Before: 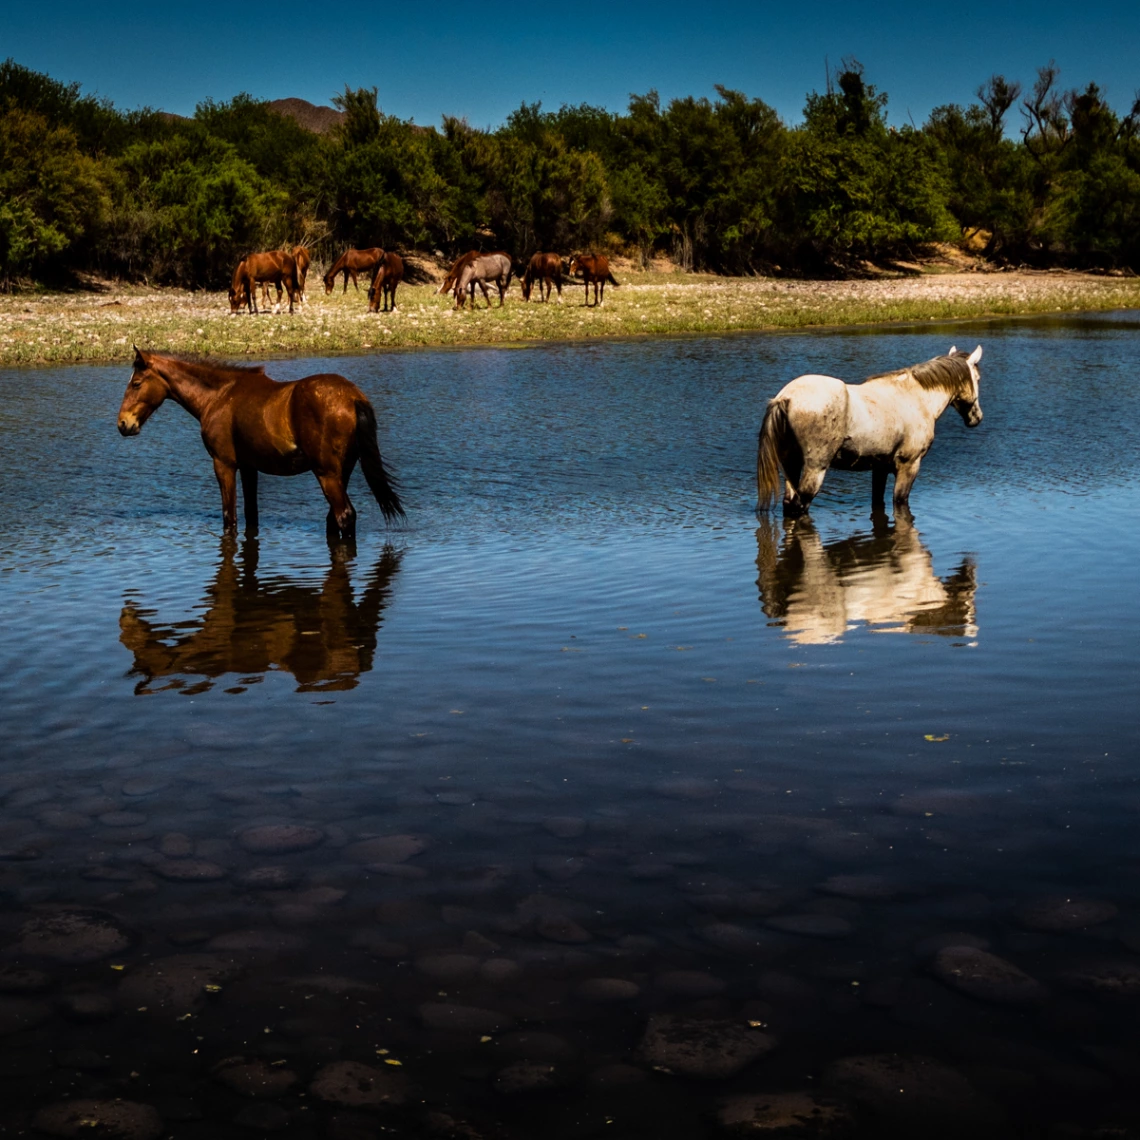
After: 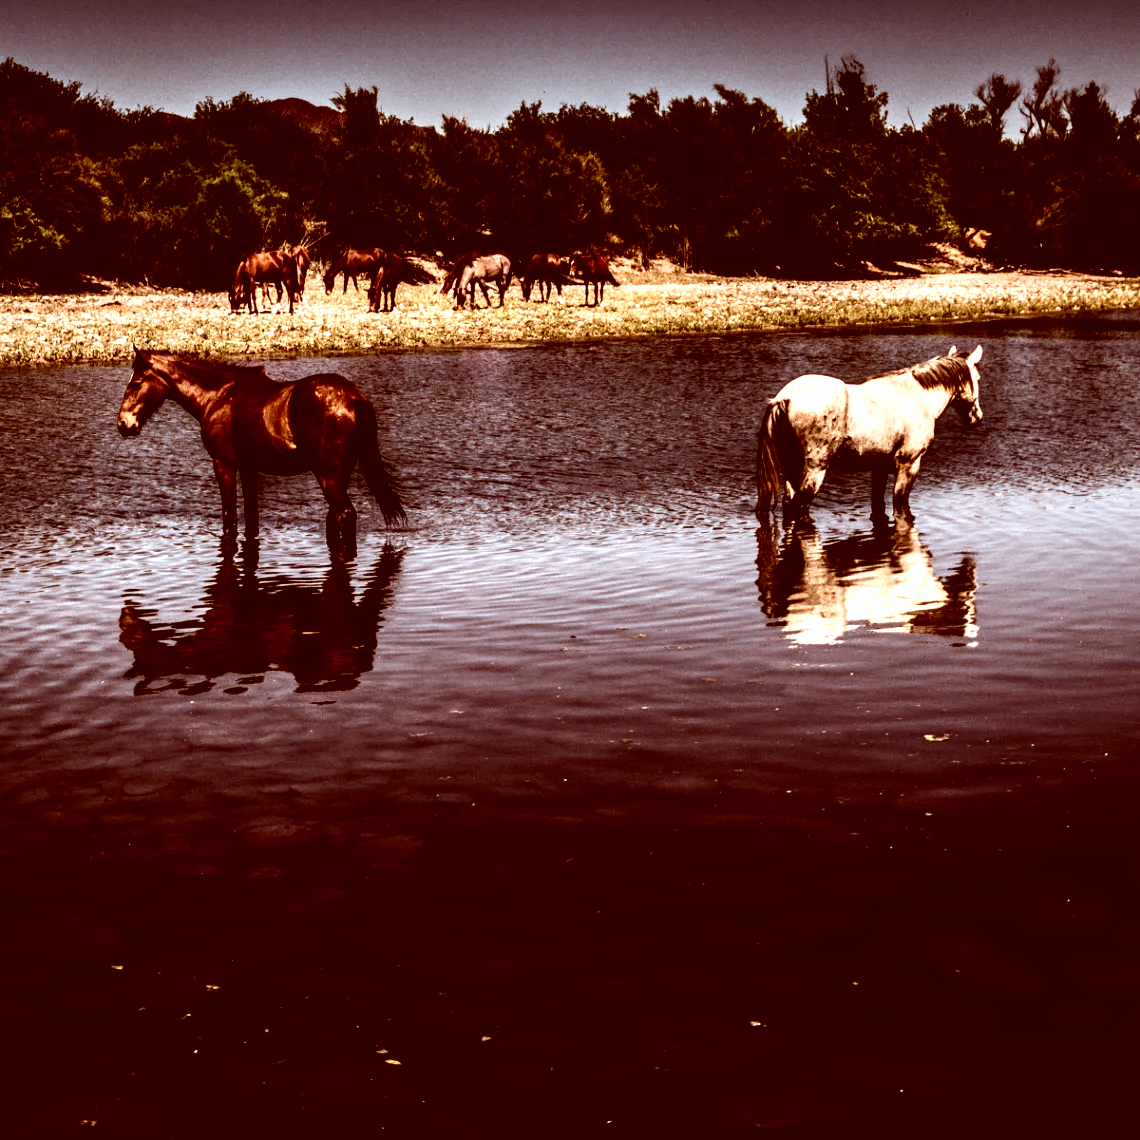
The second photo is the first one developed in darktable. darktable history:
exposure: compensate highlight preservation false
shadows and highlights: shadows 37.73, highlights -28.05, soften with gaussian
filmic rgb: black relative exposure -7.65 EV, white relative exposure 4.56 EV, hardness 3.61, contrast 1.111, color science v5 (2021), contrast in shadows safe, contrast in highlights safe
color correction: highlights a* 9.4, highlights b* 9.04, shadows a* 39.88, shadows b* 39.92, saturation 0.792
contrast brightness saturation: contrast 0.298
local contrast: highlights 81%, shadows 58%, detail 174%, midtone range 0.605
